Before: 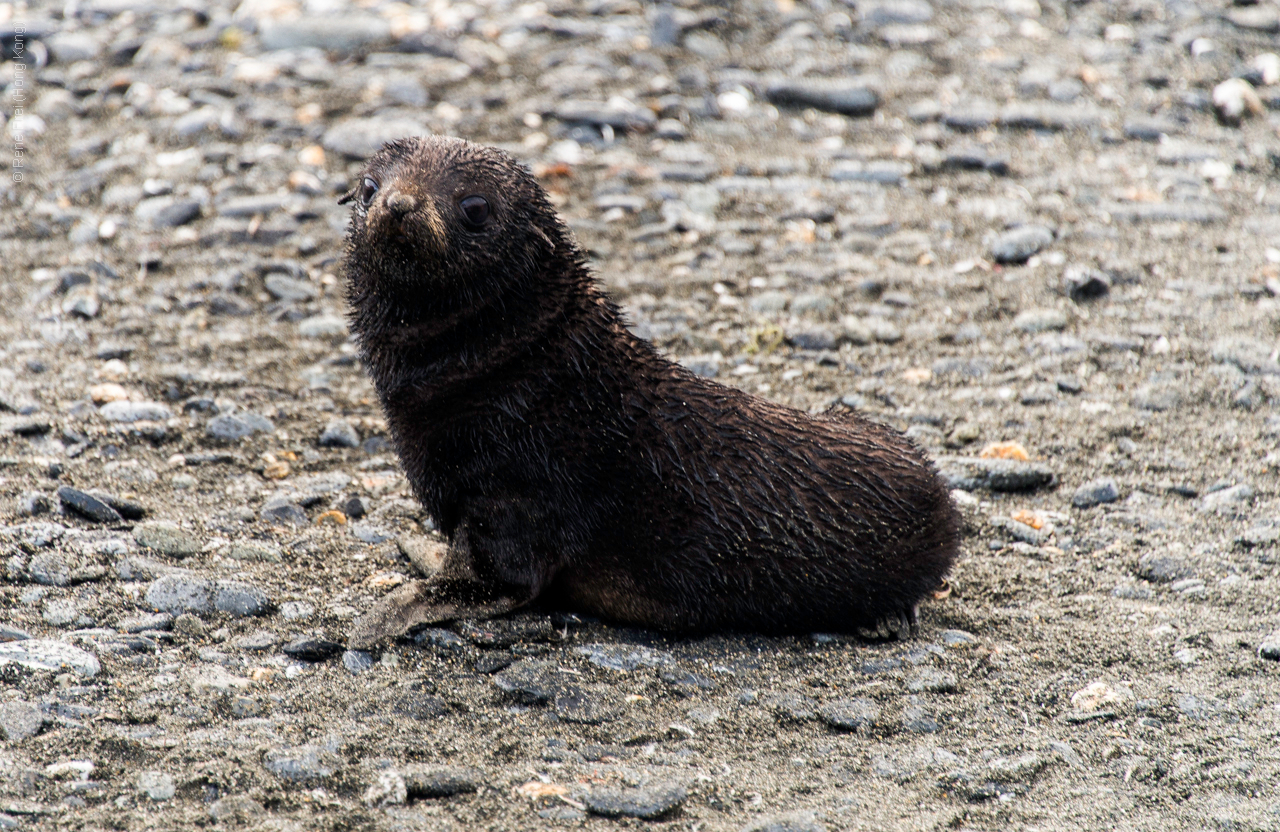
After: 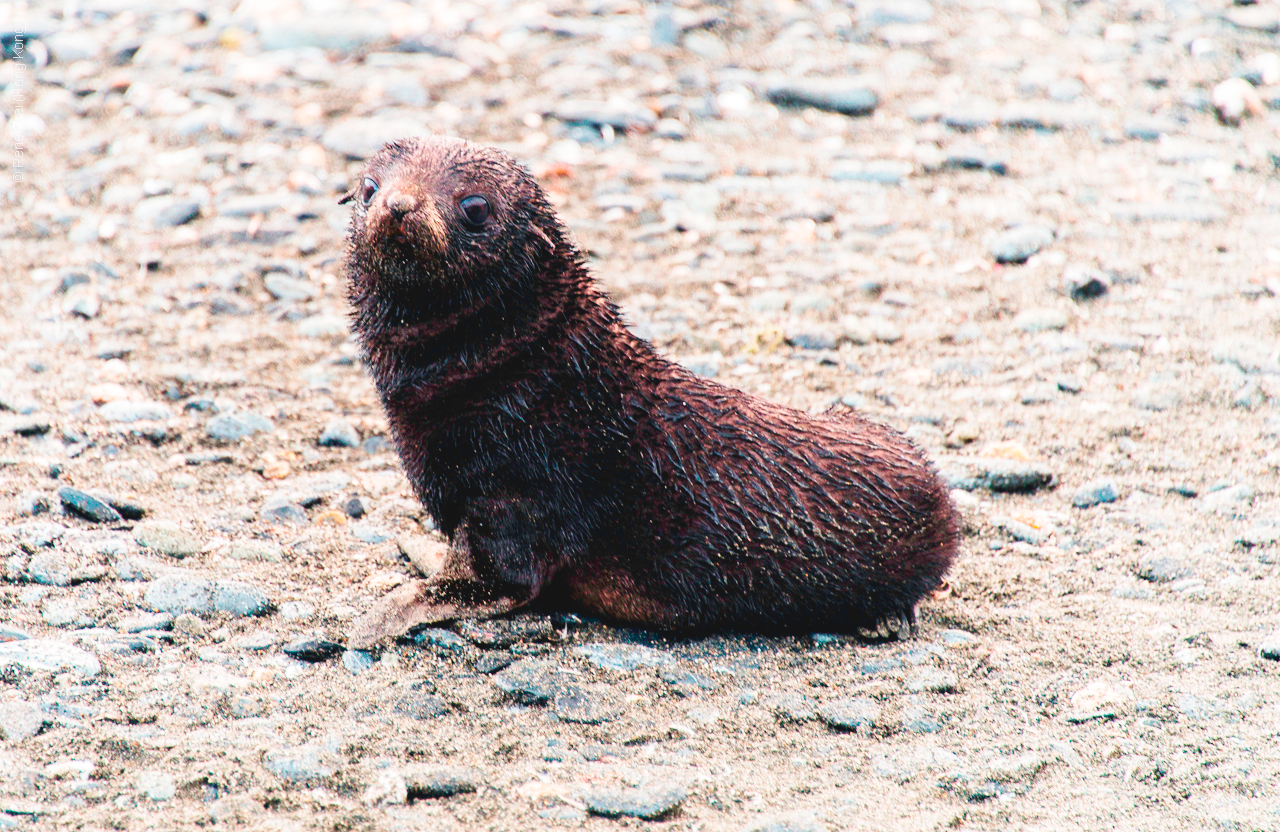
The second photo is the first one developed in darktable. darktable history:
velvia: on, module defaults
base curve: curves: ch0 [(0, 0.007) (0.028, 0.063) (0.121, 0.311) (0.46, 0.743) (0.859, 0.957) (1, 1)], preserve colors none
